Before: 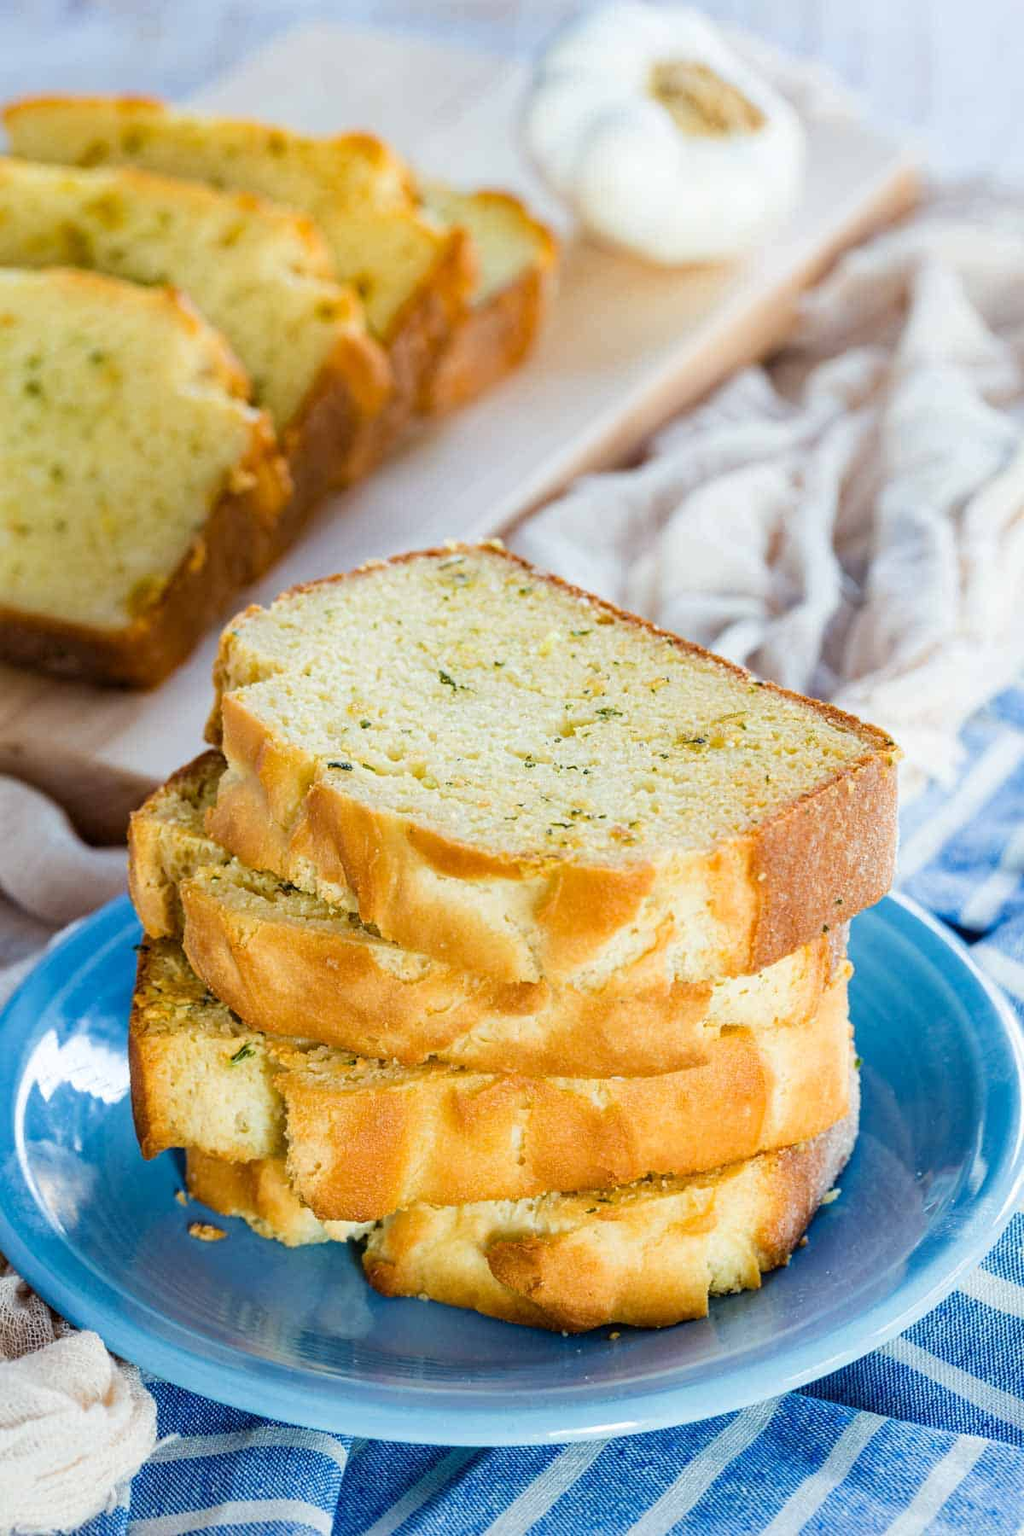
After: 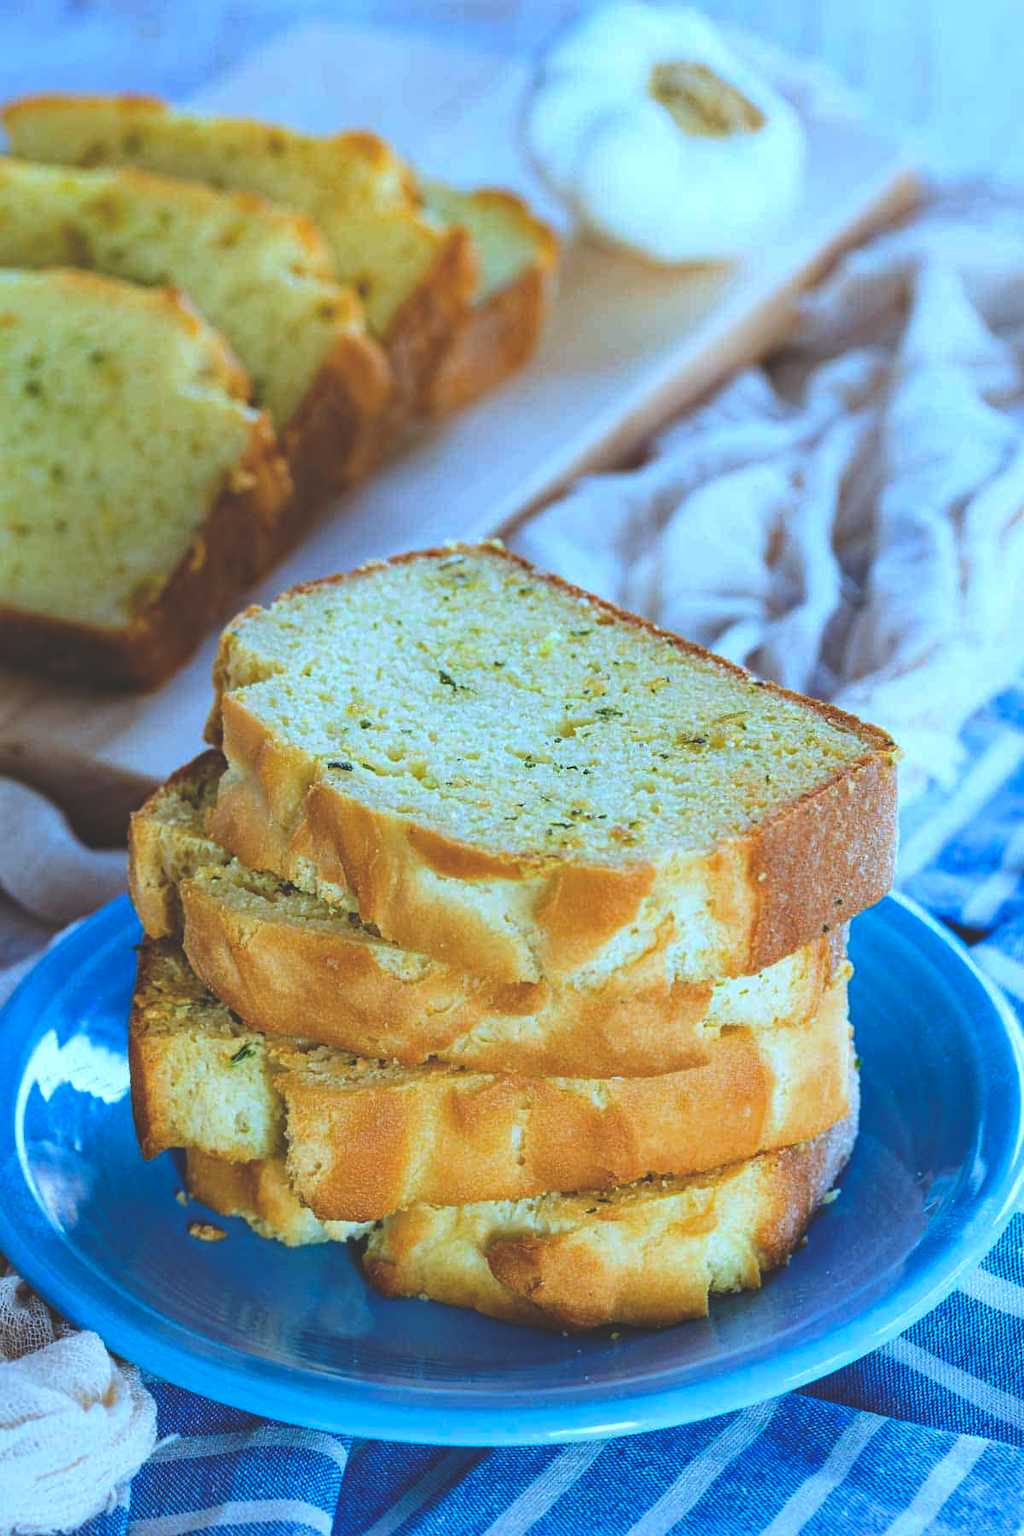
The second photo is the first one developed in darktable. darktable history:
color calibration: x 0.396, y 0.386, temperature 3669 K
haze removal: adaptive false
rgb curve: curves: ch0 [(0, 0.186) (0.314, 0.284) (0.775, 0.708) (1, 1)], compensate middle gray true, preserve colors none
